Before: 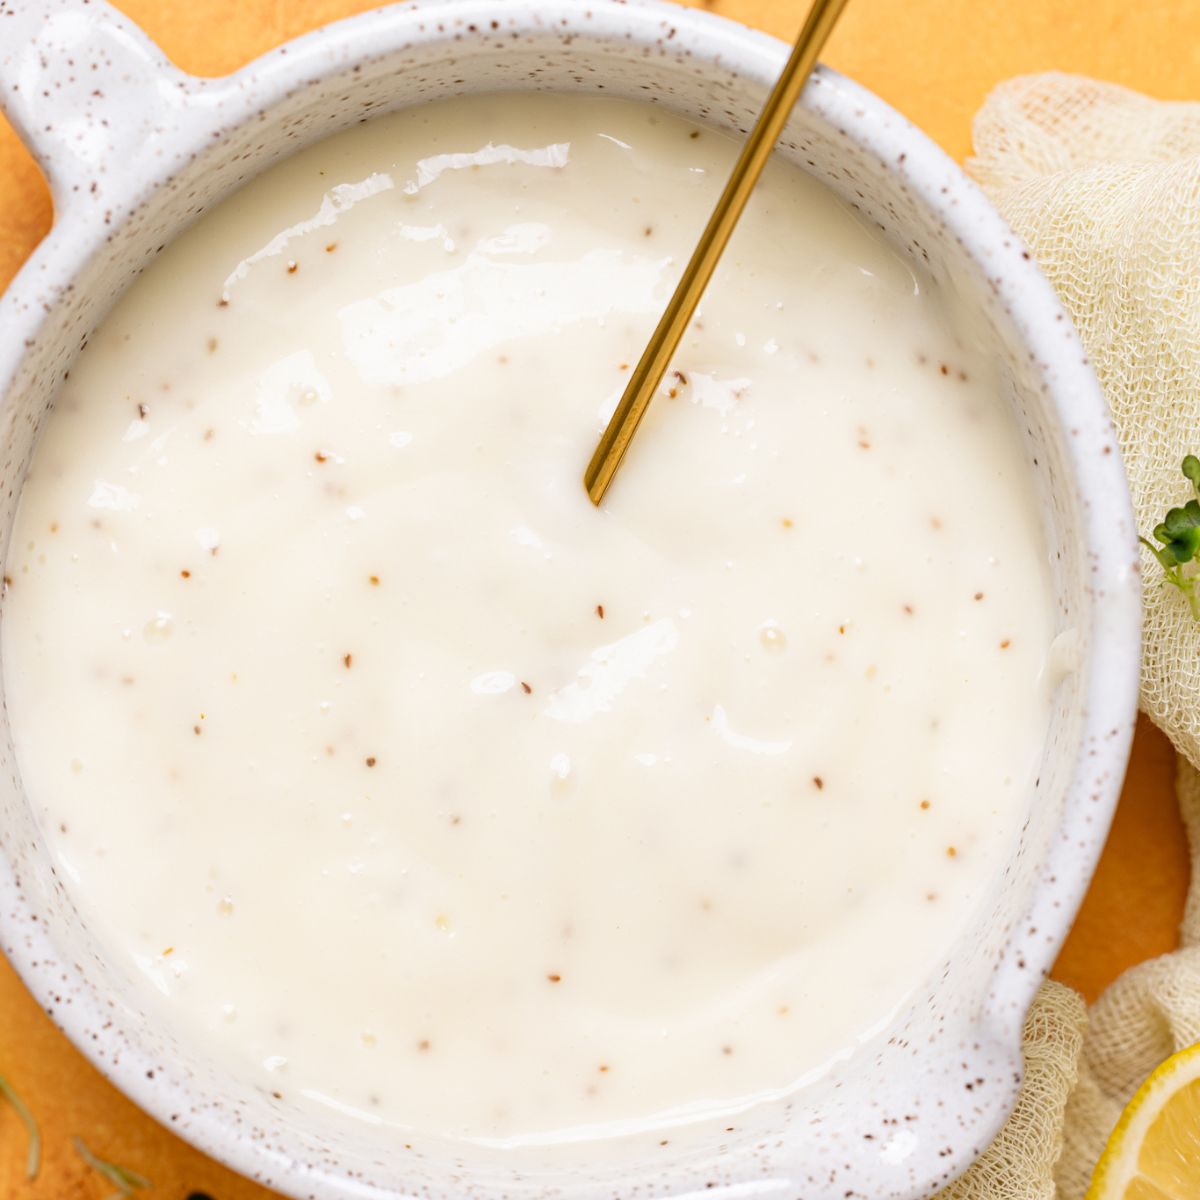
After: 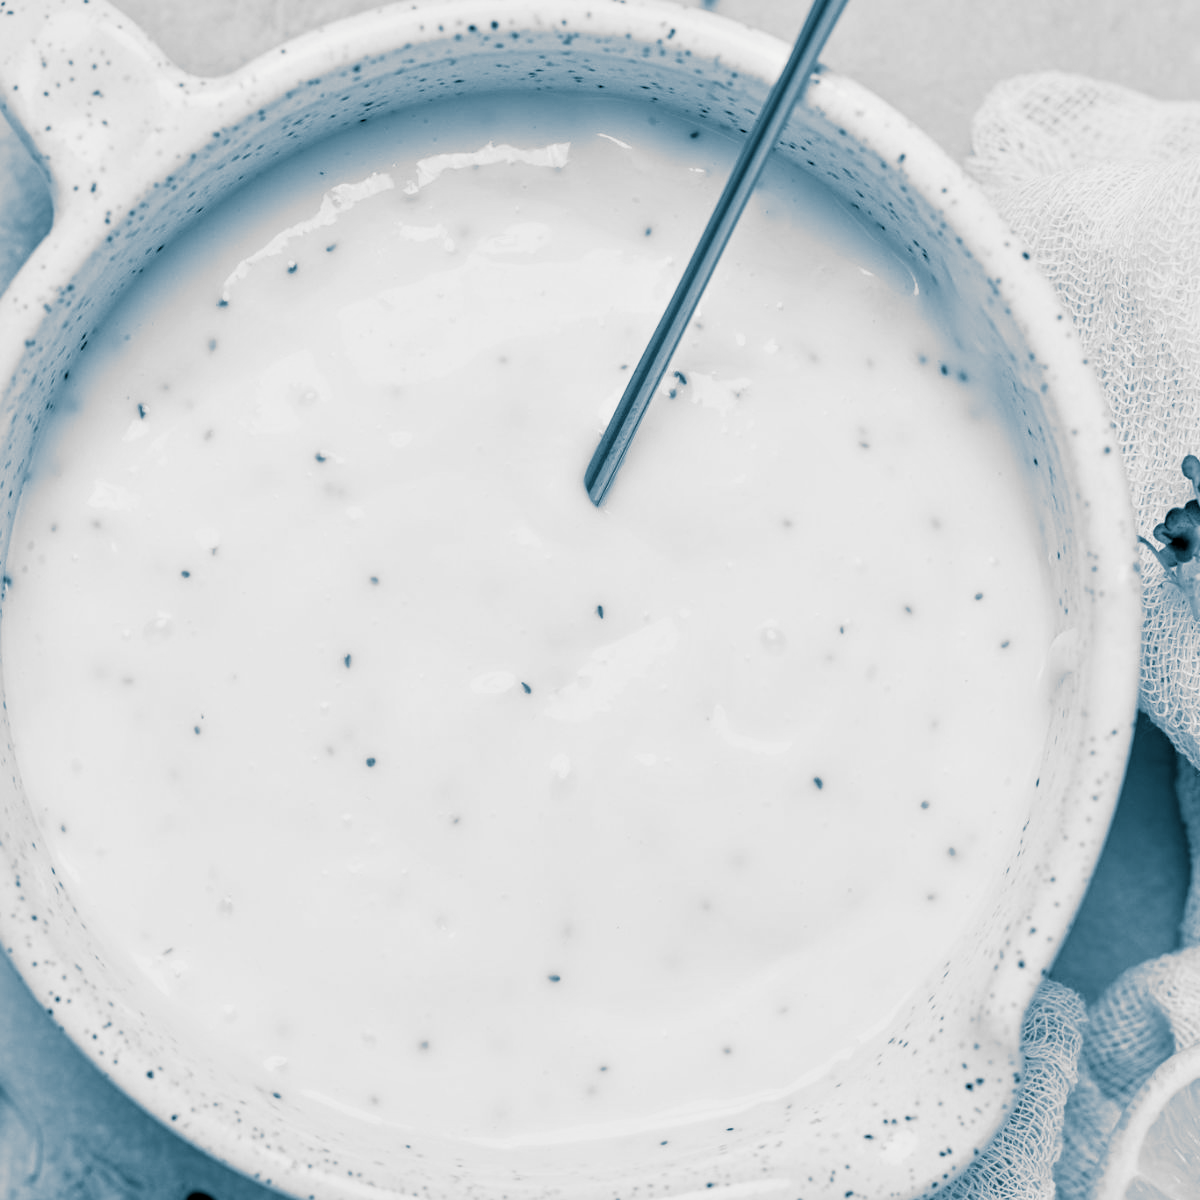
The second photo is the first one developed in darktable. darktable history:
filmic rgb: black relative exposure -3.72 EV, white relative exposure 2.77 EV, dynamic range scaling -5.32%, hardness 3.03
local contrast: mode bilateral grid, contrast 20, coarseness 50, detail 120%, midtone range 0.2
monochrome: a 30.25, b 92.03
rgb levels: preserve colors max RGB
split-toning: shadows › hue 212.4°, balance -70
